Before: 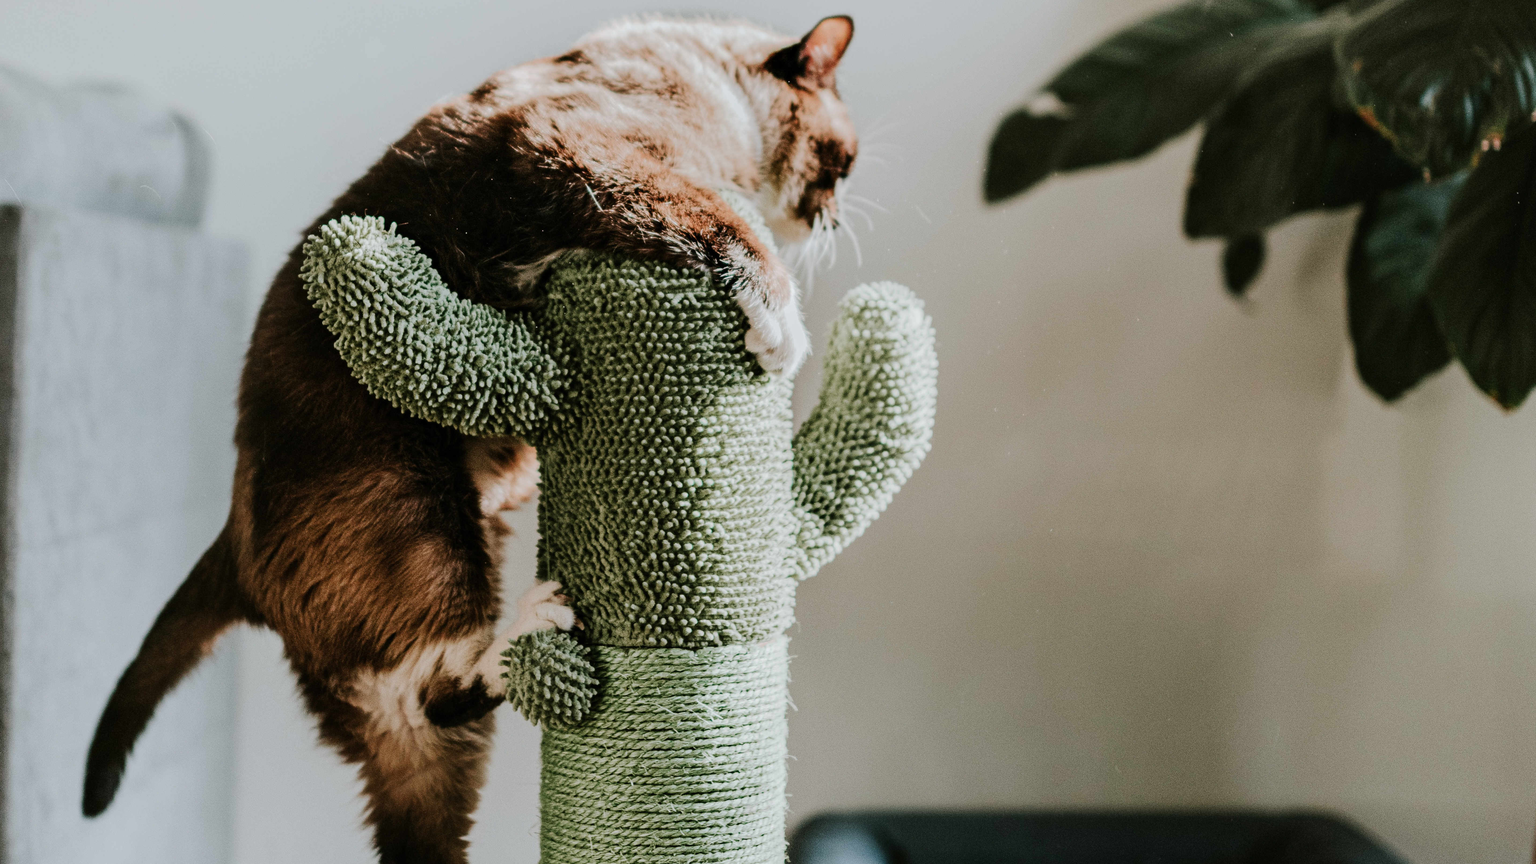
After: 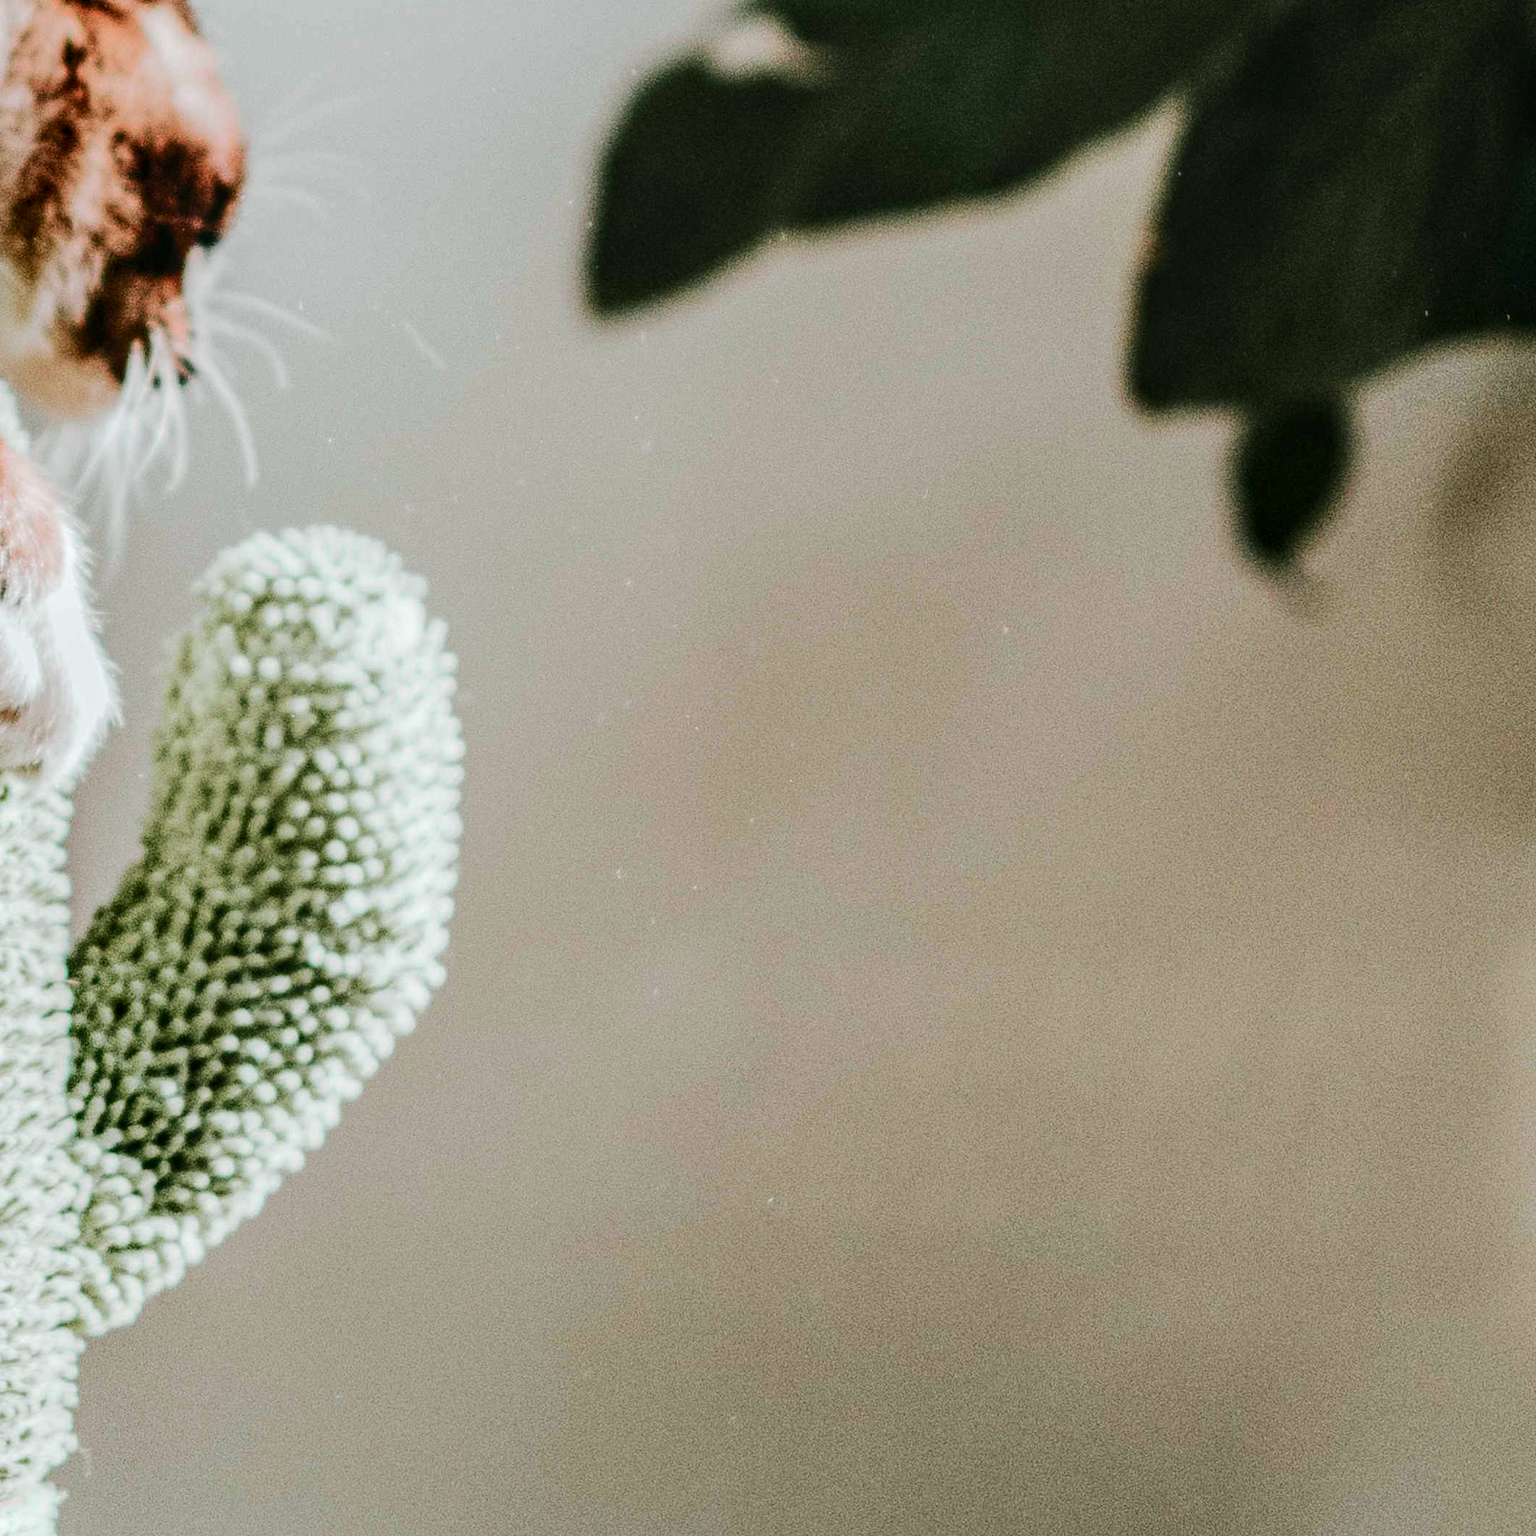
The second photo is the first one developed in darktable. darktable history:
local contrast: on, module defaults
tone curve: curves: ch0 [(0, 0.01) (0.037, 0.032) (0.131, 0.108) (0.275, 0.258) (0.483, 0.512) (0.61, 0.661) (0.696, 0.742) (0.792, 0.834) (0.911, 0.936) (0.997, 0.995)]; ch1 [(0, 0) (0.308, 0.29) (0.425, 0.411) (0.503, 0.502) (0.529, 0.543) (0.683, 0.706) (0.746, 0.77) (1, 1)]; ch2 [(0, 0) (0.225, 0.214) (0.334, 0.339) (0.401, 0.415) (0.485, 0.487) (0.502, 0.502) (0.525, 0.523) (0.545, 0.552) (0.587, 0.61) (0.636, 0.654) (0.711, 0.729) (0.845, 0.855) (0.998, 0.977)], color space Lab, independent channels, preserve colors none
fill light: on, module defaults
crop and rotate: left 49.936%, top 10.094%, right 13.136%, bottom 24.256%
